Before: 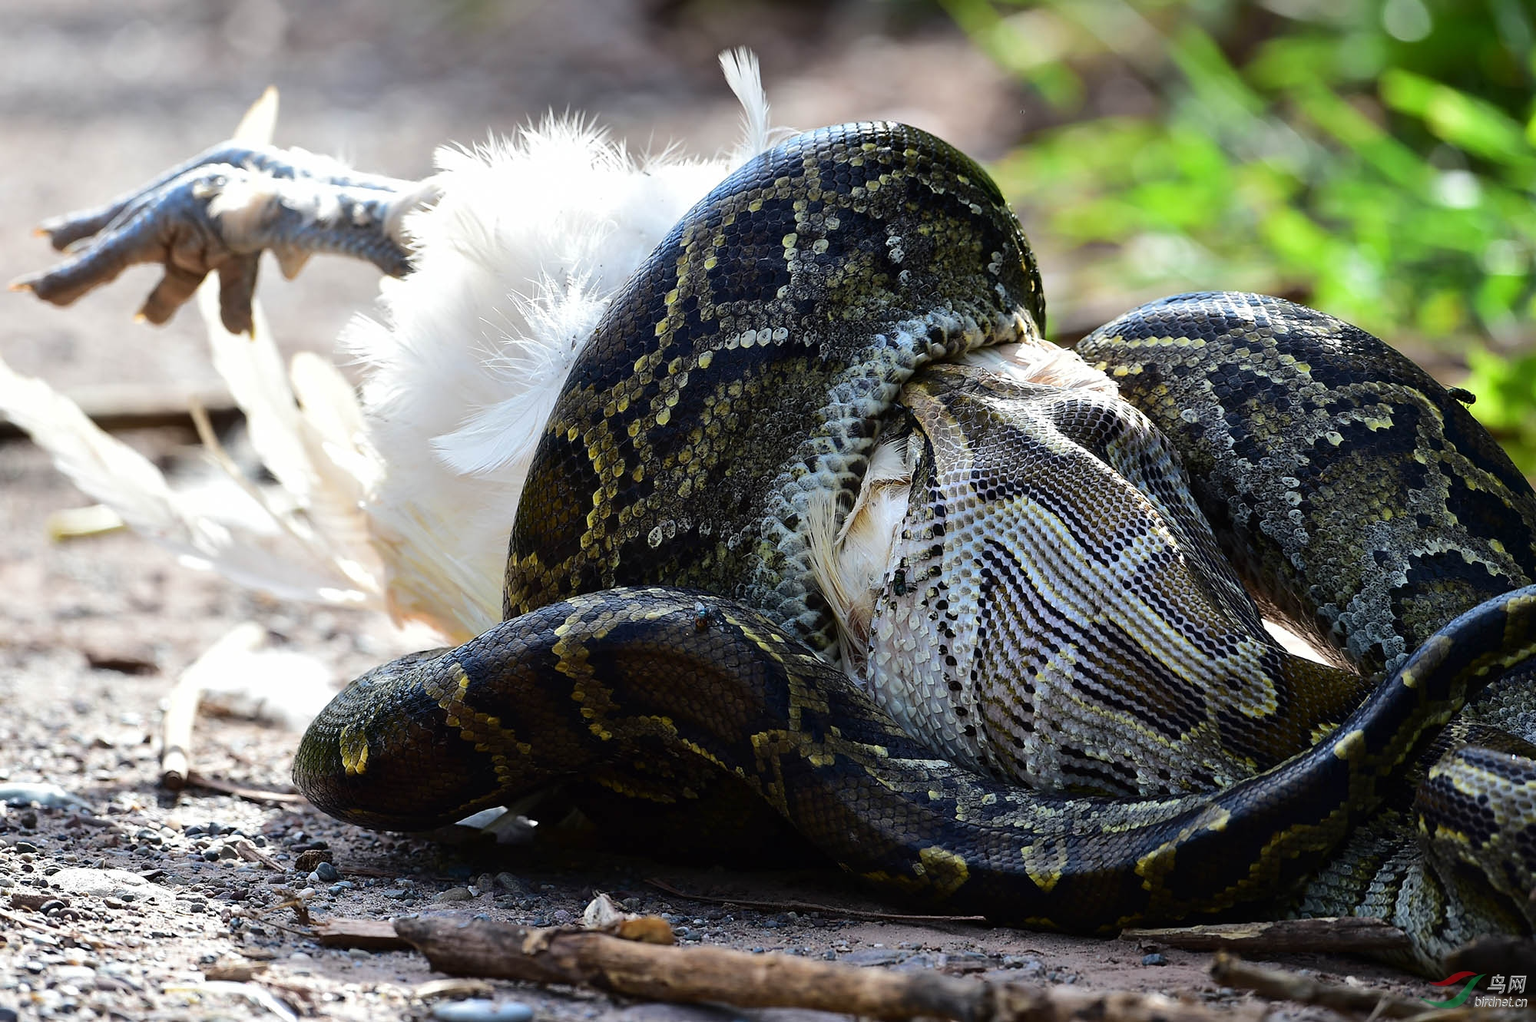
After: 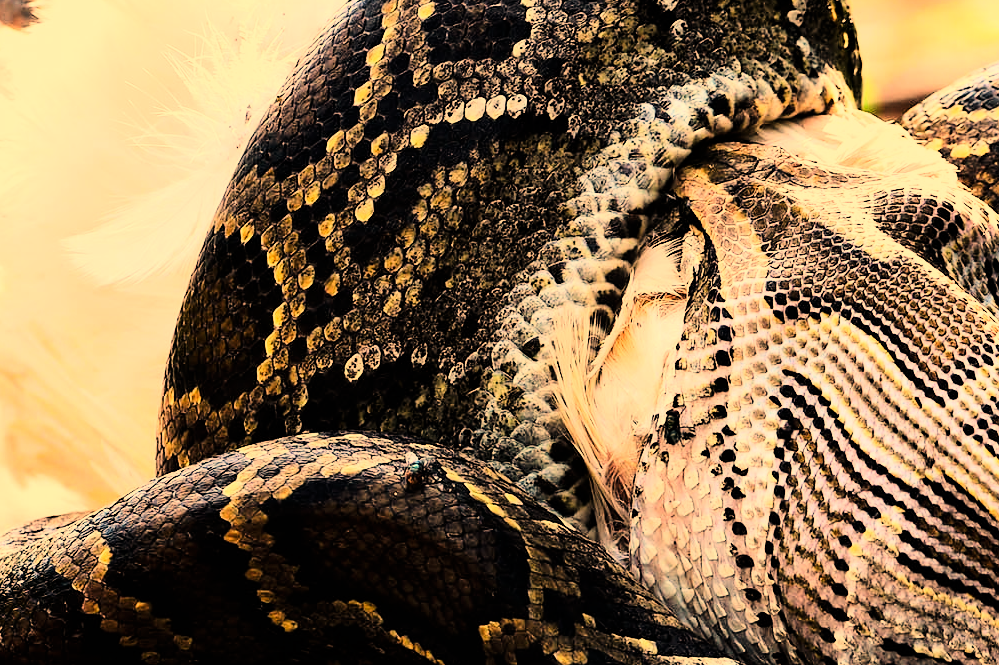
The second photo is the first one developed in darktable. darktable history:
crop: left 25%, top 25%, right 25%, bottom 25%
color calibration: illuminant Planckian (black body), adaptation linear Bradford (ICC v4), x 0.364, y 0.367, temperature 4417.56 K, saturation algorithm version 1 (2020)
tone curve: curves: ch0 [(0, 0) (0.004, 0) (0.133, 0.071) (0.325, 0.456) (0.832, 0.957) (1, 1)], color space Lab, linked channels, preserve colors none
white balance: red 1.467, blue 0.684
